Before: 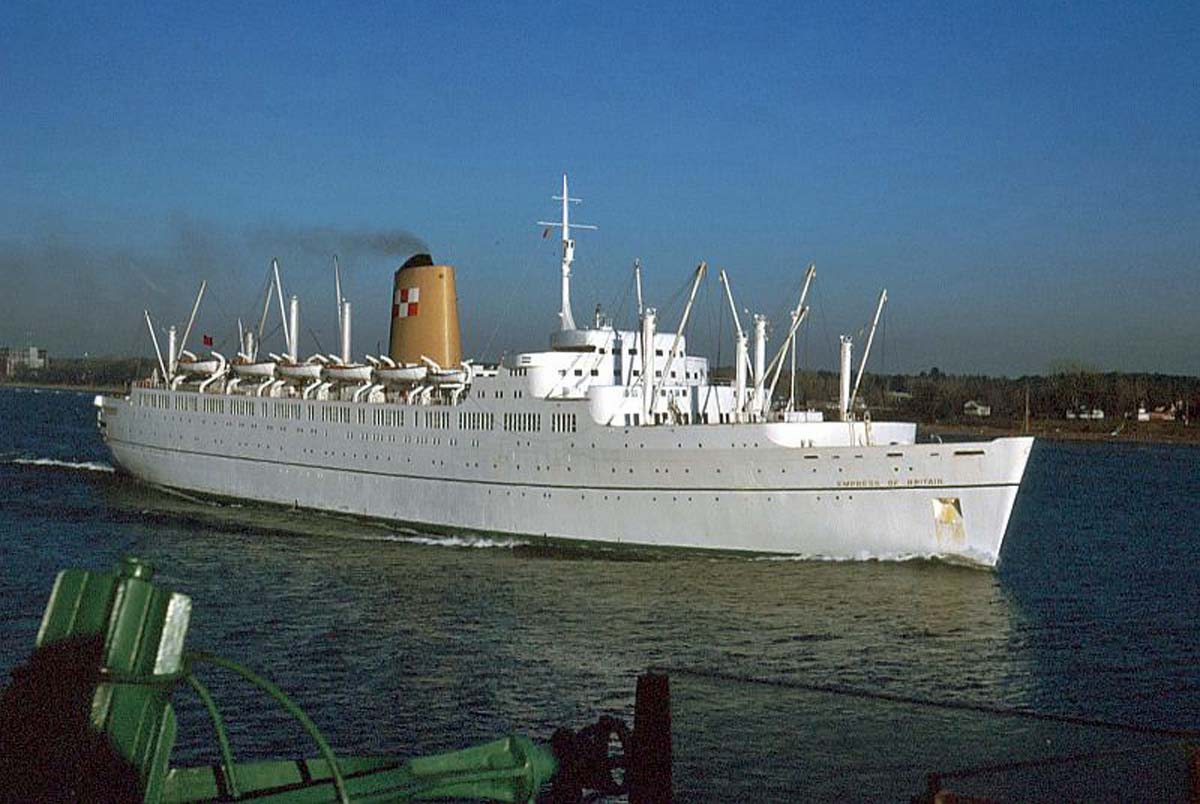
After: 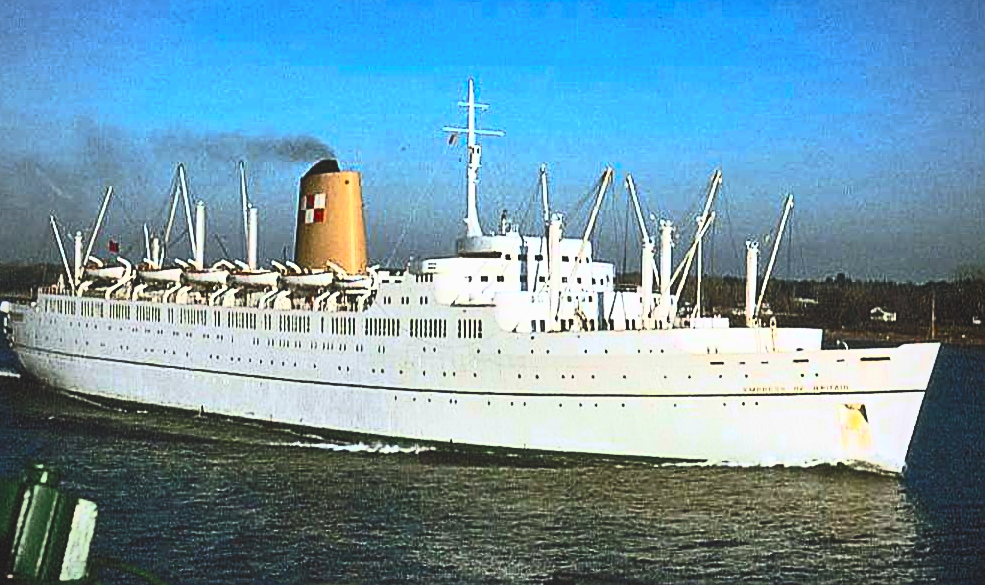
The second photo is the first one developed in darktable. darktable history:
contrast brightness saturation: contrast 0.846, brightness 0.592, saturation 0.573
filmic rgb: black relative exposure -7.65 EV, white relative exposure 4.56 EV, hardness 3.61, color science v6 (2022)
crop: left 7.901%, top 11.698%, right 9.938%, bottom 15.467%
sharpen: on, module defaults
tone curve: curves: ch0 [(0, 0) (0.003, 0.126) (0.011, 0.129) (0.025, 0.133) (0.044, 0.143) (0.069, 0.155) (0.1, 0.17) (0.136, 0.189) (0.177, 0.217) (0.224, 0.25) (0.277, 0.293) (0.335, 0.346) (0.399, 0.398) (0.468, 0.456) (0.543, 0.517) (0.623, 0.583) (0.709, 0.659) (0.801, 0.756) (0.898, 0.856) (1, 1)], preserve colors none
color zones: curves: ch0 [(0.068, 0.464) (0.25, 0.5) (0.48, 0.508) (0.75, 0.536) (0.886, 0.476) (0.967, 0.456)]; ch1 [(0.066, 0.456) (0.25, 0.5) (0.616, 0.508) (0.746, 0.56) (0.934, 0.444)]
vignetting: fall-off radius 61.11%
